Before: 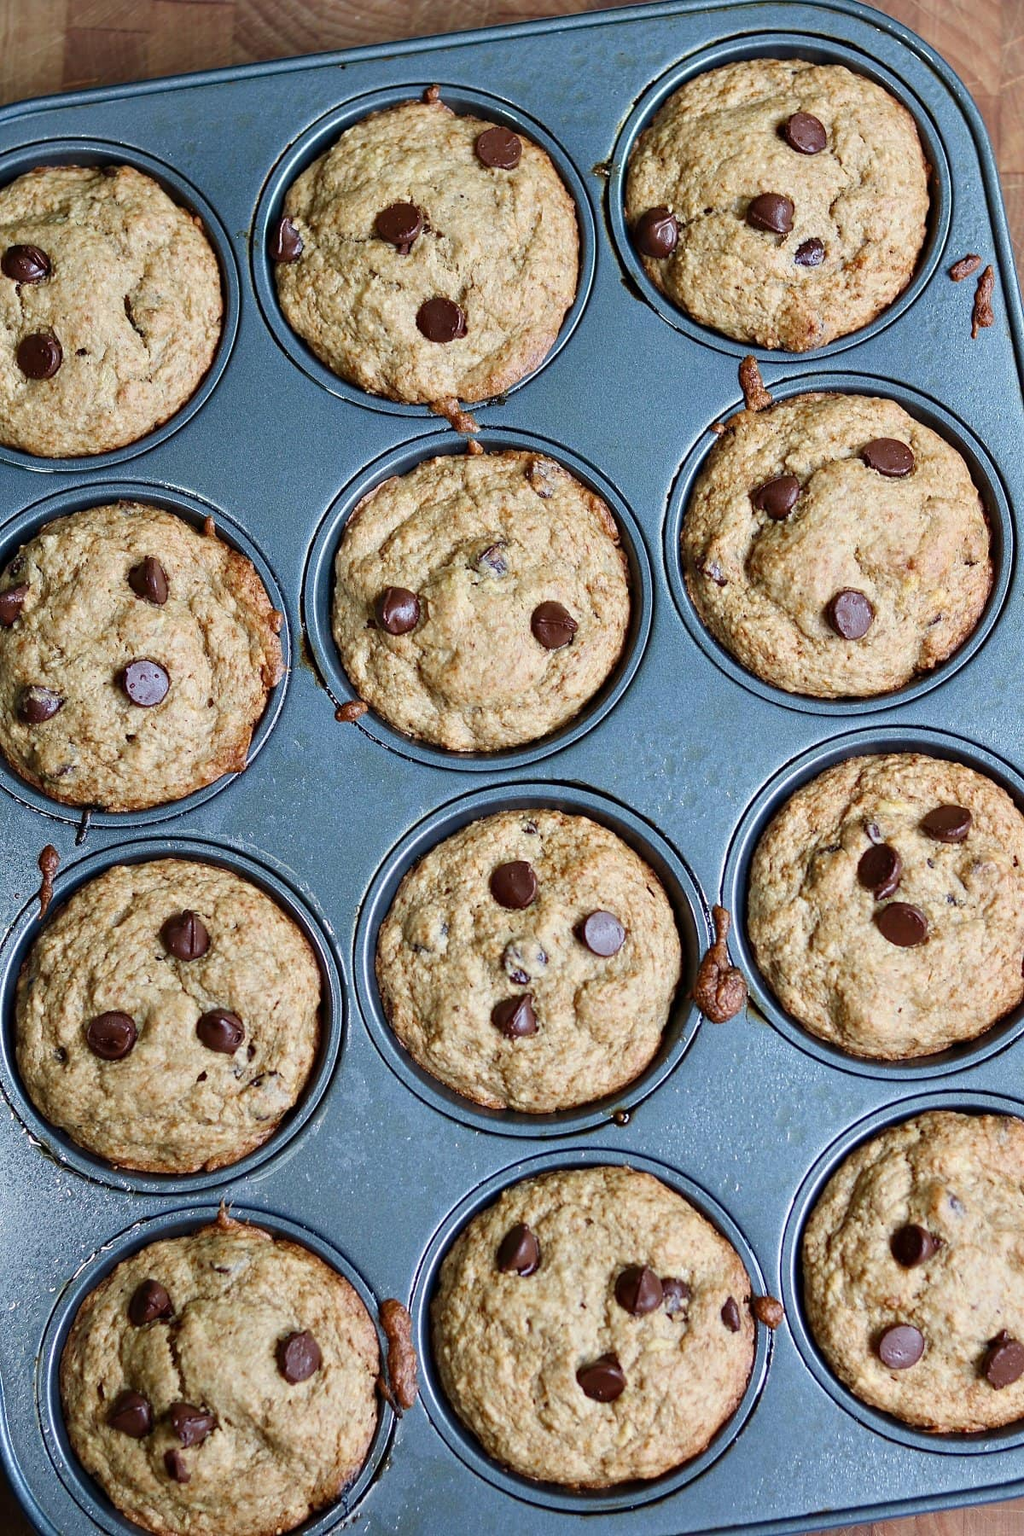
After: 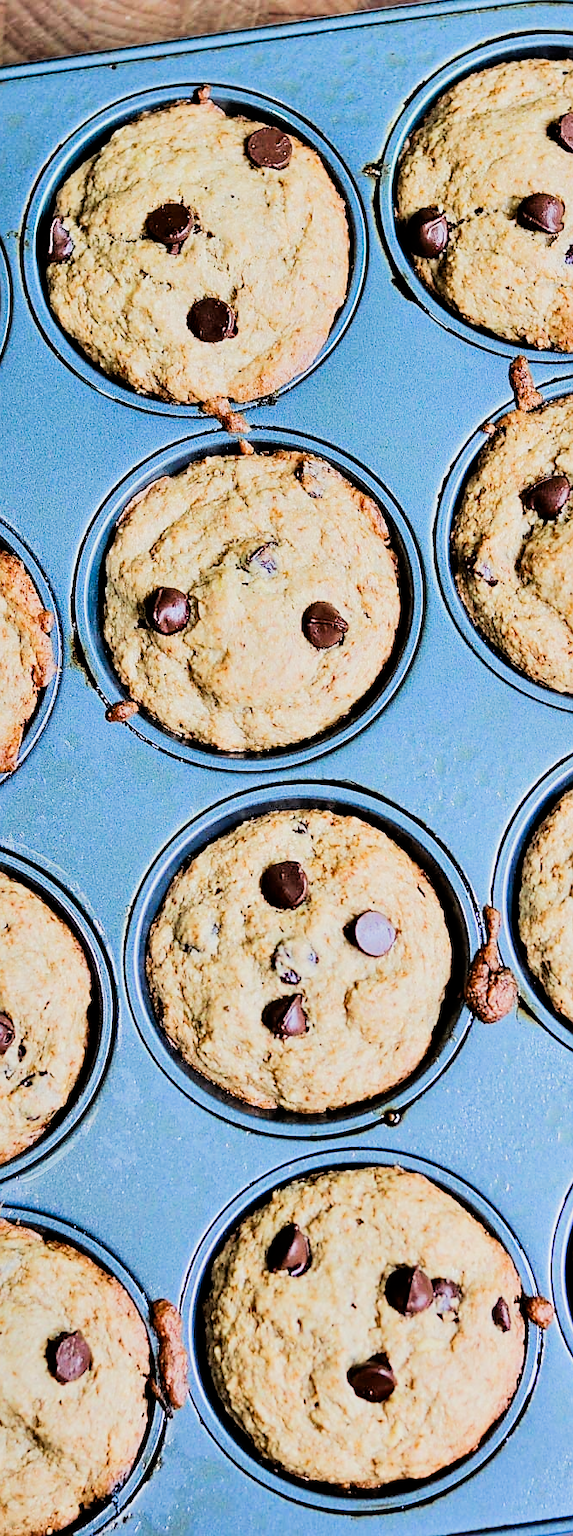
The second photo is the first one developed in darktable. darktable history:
crop and rotate: left 22.457%, right 21.531%
sharpen: radius 1.898, amount 0.392, threshold 1.462
color zones: curves: ch1 [(0.25, 0.5) (0.747, 0.71)]
tone equalizer: -7 EV 0.145 EV, -6 EV 0.579 EV, -5 EV 1.17 EV, -4 EV 1.29 EV, -3 EV 1.17 EV, -2 EV 0.6 EV, -1 EV 0.161 EV, edges refinement/feathering 500, mask exposure compensation -1.57 EV, preserve details no
filmic rgb: black relative exposure -5.08 EV, white relative exposure 3.56 EV, hardness 3.16, contrast 1.299, highlights saturation mix -48.66%
shadows and highlights: low approximation 0.01, soften with gaussian
